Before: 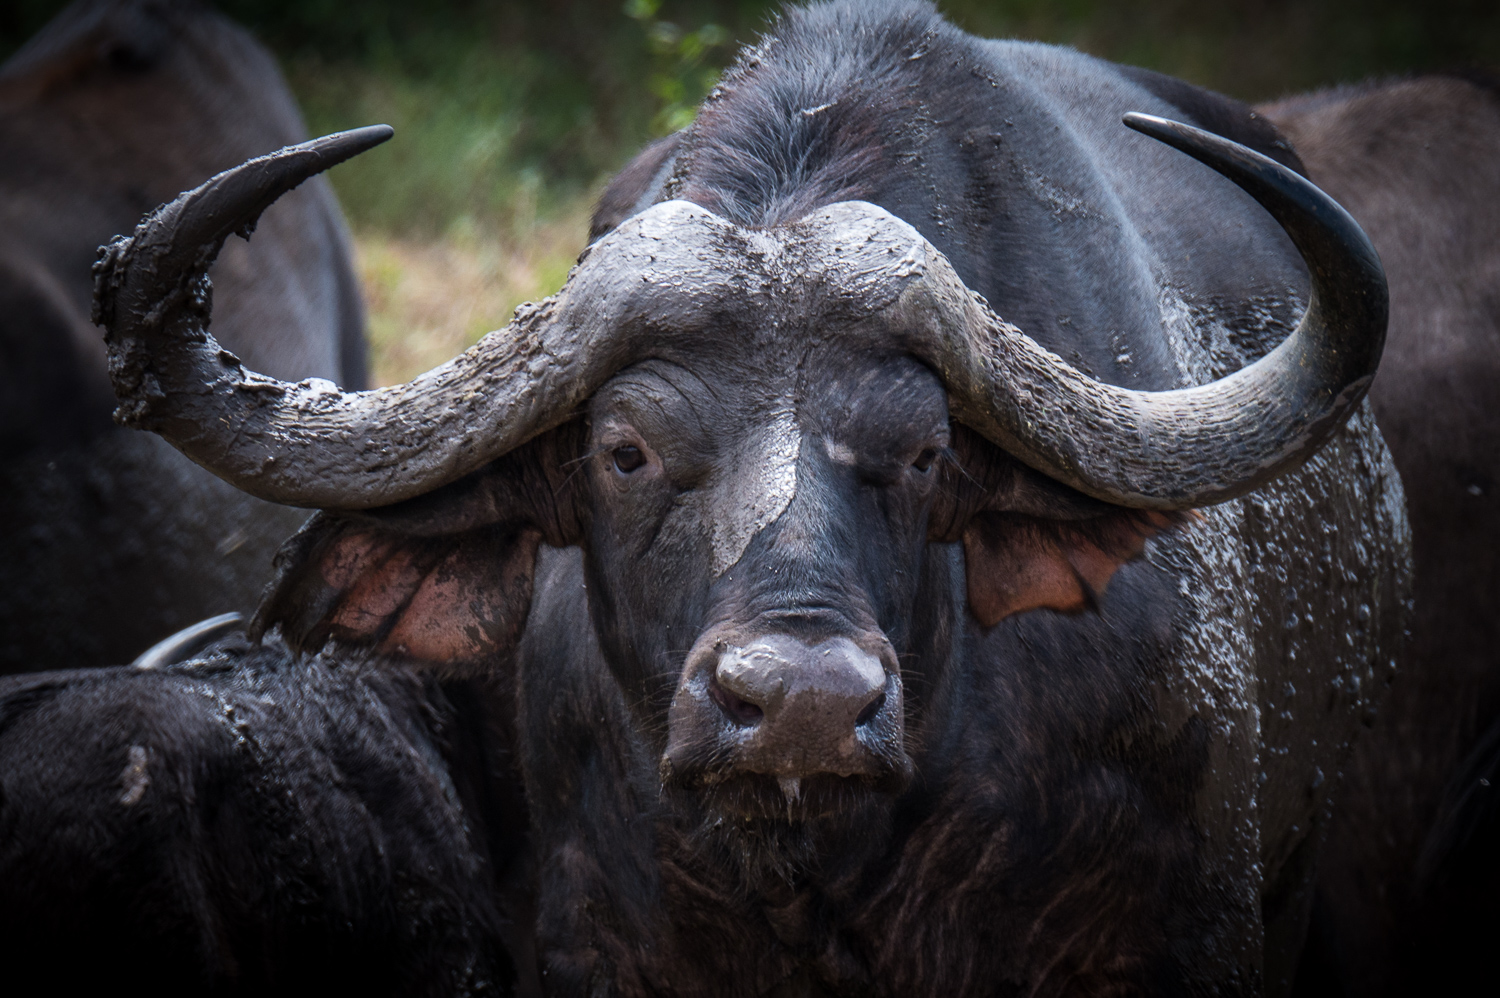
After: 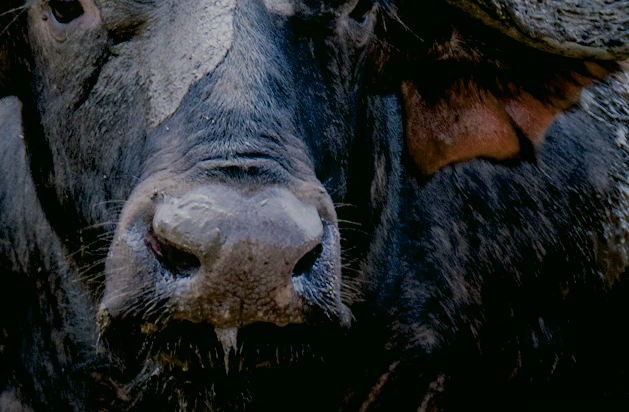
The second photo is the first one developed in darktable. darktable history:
color calibration: x 0.367, y 0.379, temperature 4387.13 K
tone equalizer: -8 EV -0.739 EV, -7 EV -0.699 EV, -6 EV -0.61 EV, -5 EV -0.397 EV, -3 EV 0.388 EV, -2 EV 0.6 EV, -1 EV 0.693 EV, +0 EV 0.762 EV
crop: left 37.55%, top 45.13%, right 20.487%, bottom 13.527%
exposure: black level correction 0.011, compensate highlight preservation false
color balance rgb: shadows lift › chroma 0.948%, shadows lift › hue 115.2°, perceptual saturation grading › global saturation 20%, perceptual saturation grading › highlights -25.44%, perceptual saturation grading › shadows 25.724%, global vibrance 6.868%, saturation formula JzAzBz (2021)
filmic rgb: black relative exposure -15.9 EV, white relative exposure 7.96 EV, hardness 4.16, latitude 49.06%, contrast 0.515
color correction: highlights a* 4.6, highlights b* 4.98, shadows a* -7.11, shadows b* 4.94
local contrast: detail 109%
